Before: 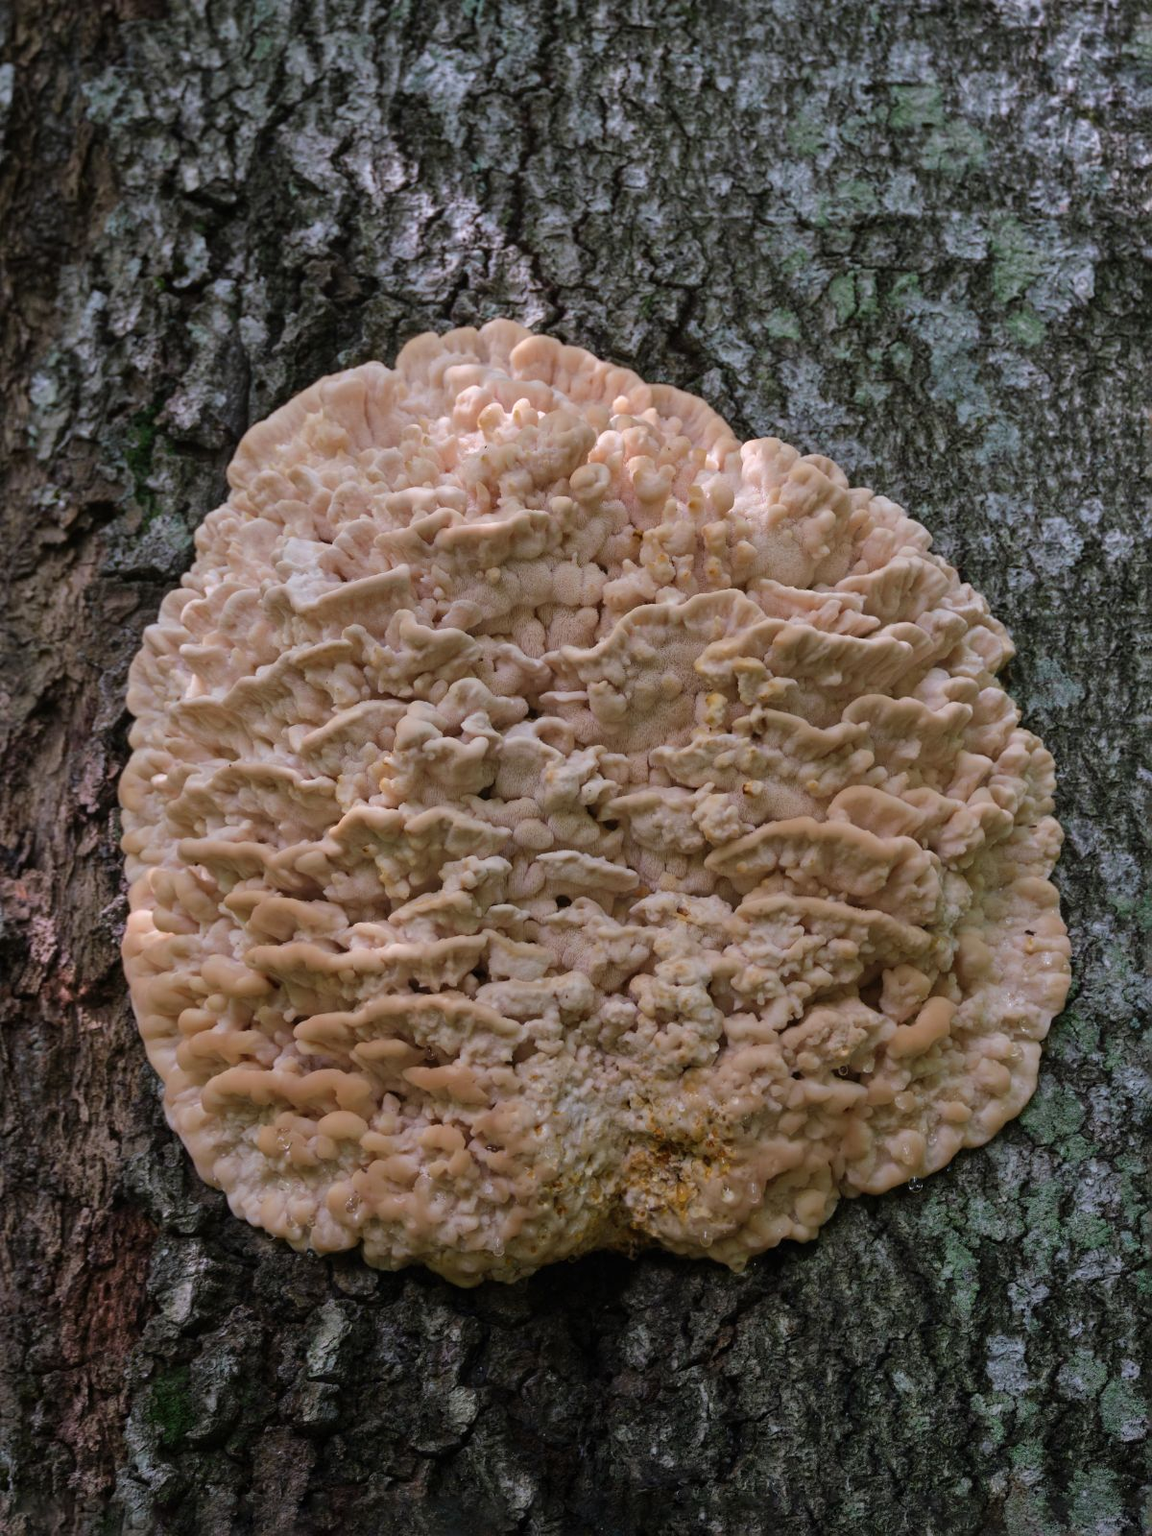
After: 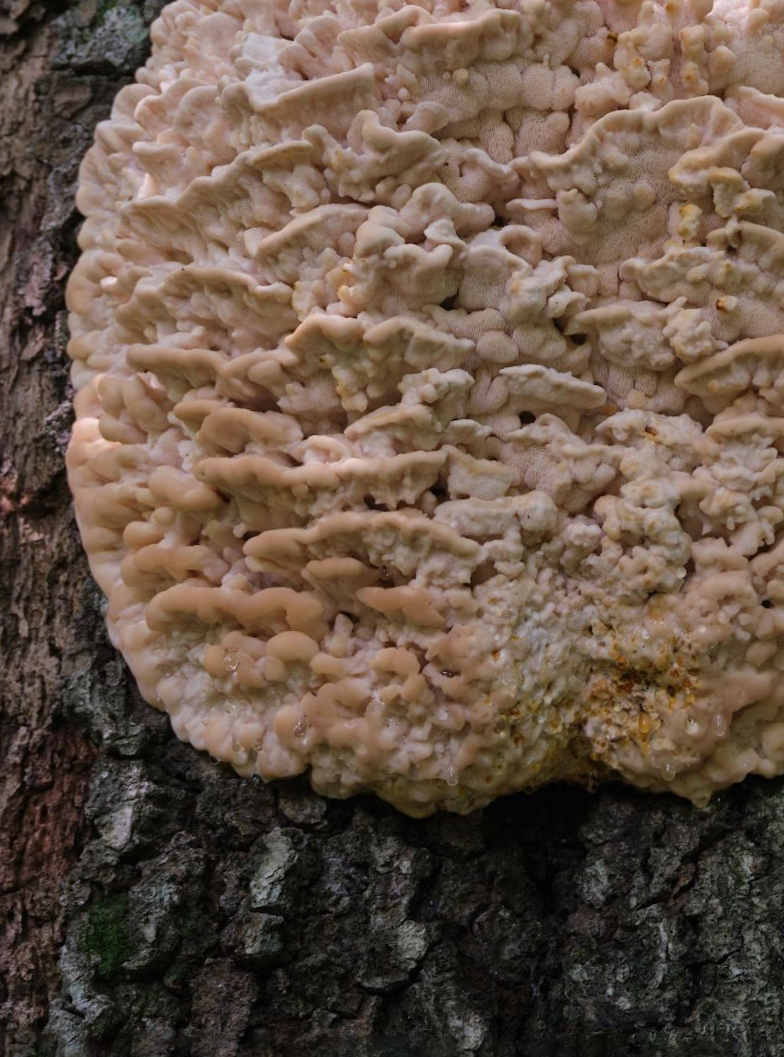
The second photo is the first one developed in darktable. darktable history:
crop and rotate: angle -1.15°, left 3.59%, top 32.158%, right 29.274%
